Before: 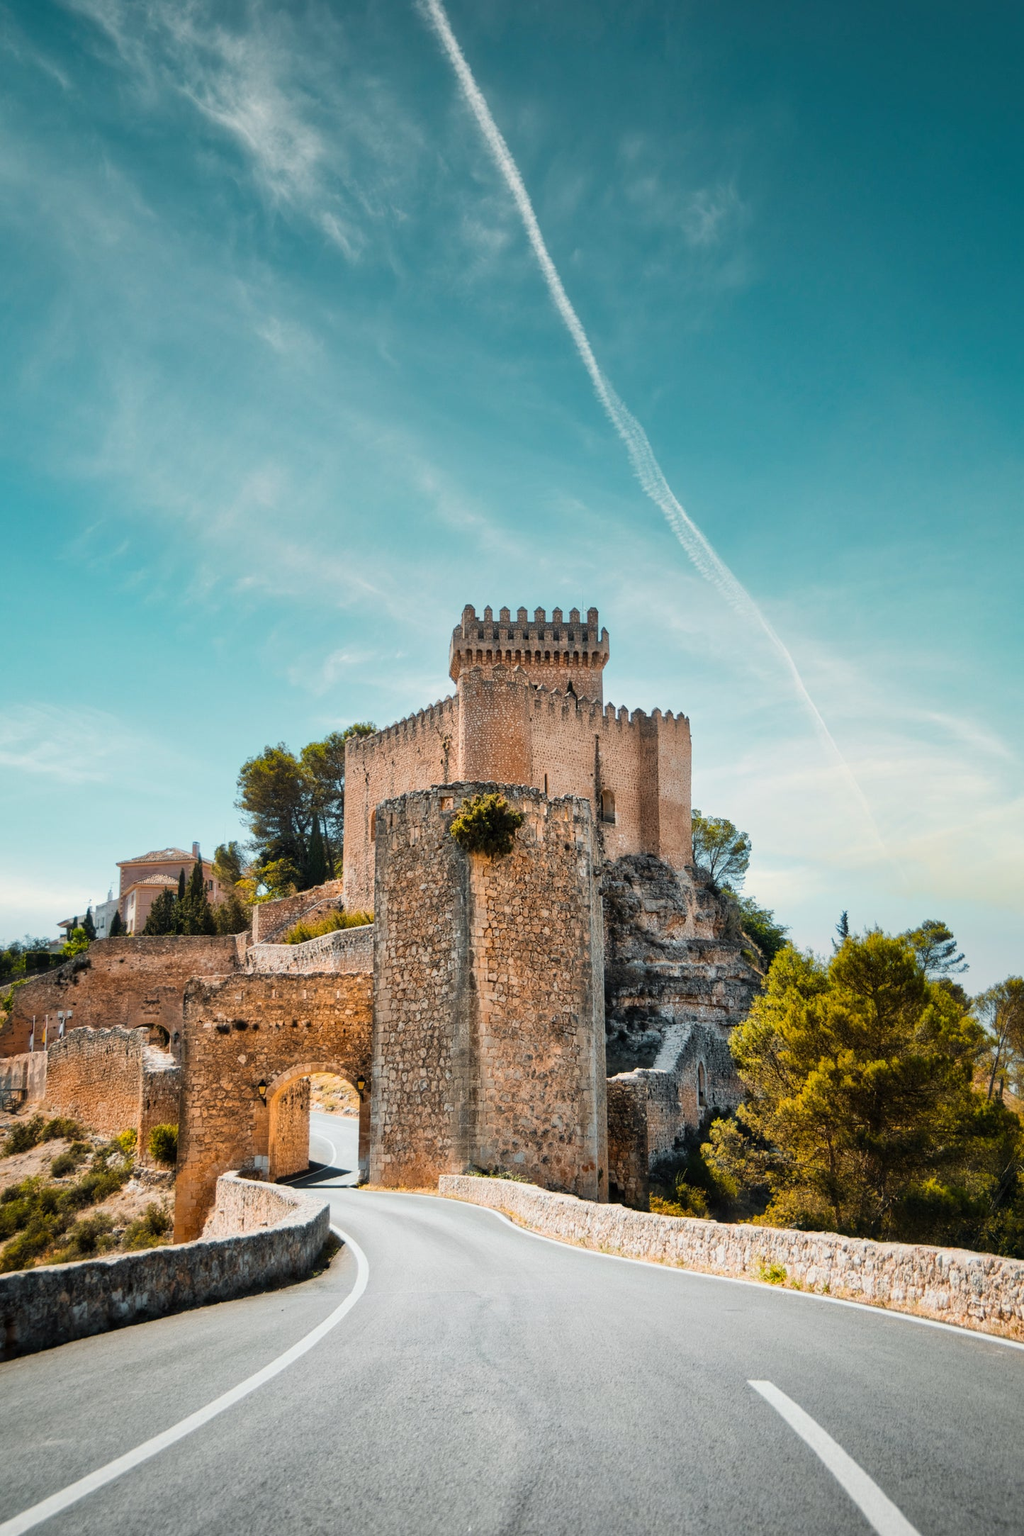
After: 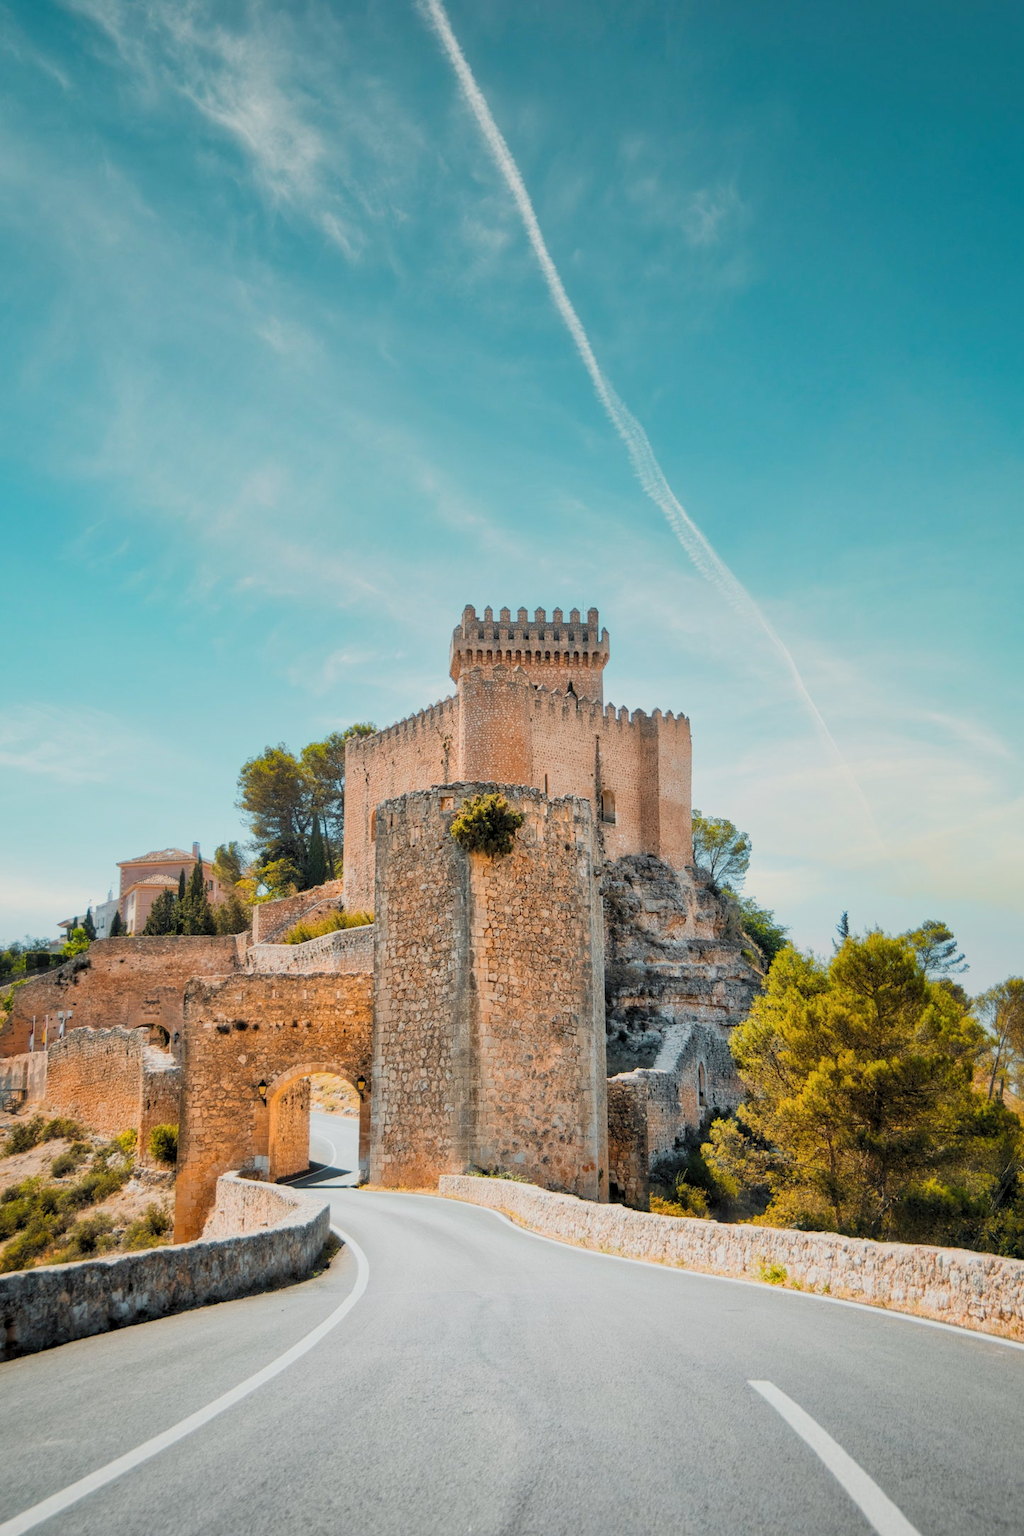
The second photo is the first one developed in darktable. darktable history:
color balance rgb: contrast -30%
rgb levels: levels [[0.01, 0.419, 0.839], [0, 0.5, 1], [0, 0.5, 1]]
exposure: exposure 0.217 EV, compensate highlight preservation false
